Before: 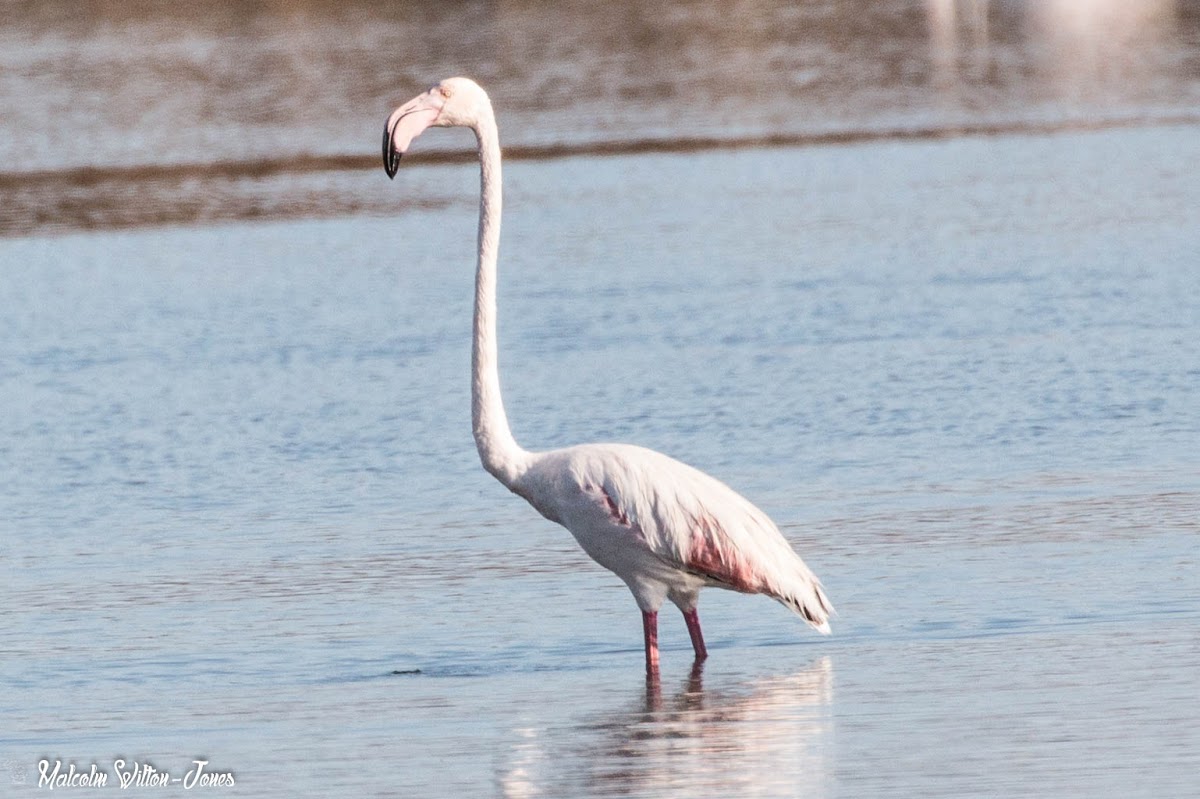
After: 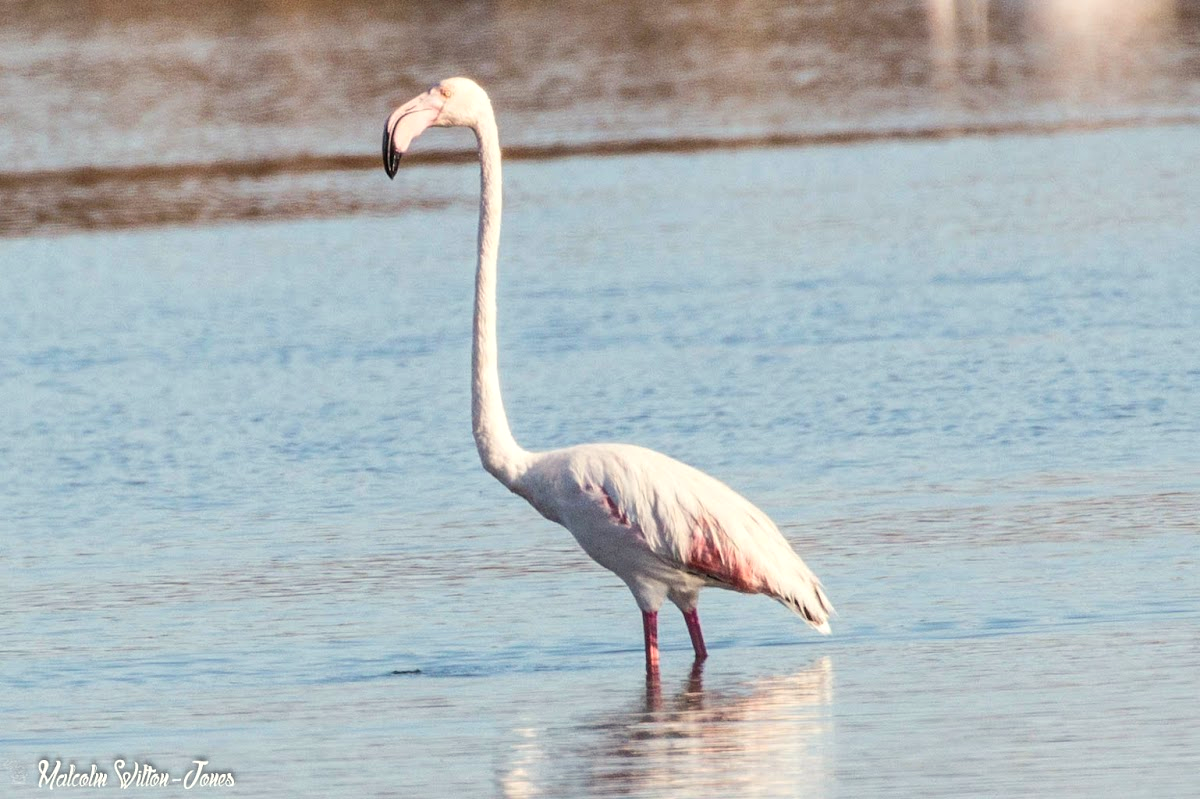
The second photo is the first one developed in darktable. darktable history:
color balance rgb: highlights gain › luminance 6.714%, highlights gain › chroma 1.975%, highlights gain › hue 91.78°, perceptual saturation grading › global saturation 31.283%, global vibrance 9.911%
